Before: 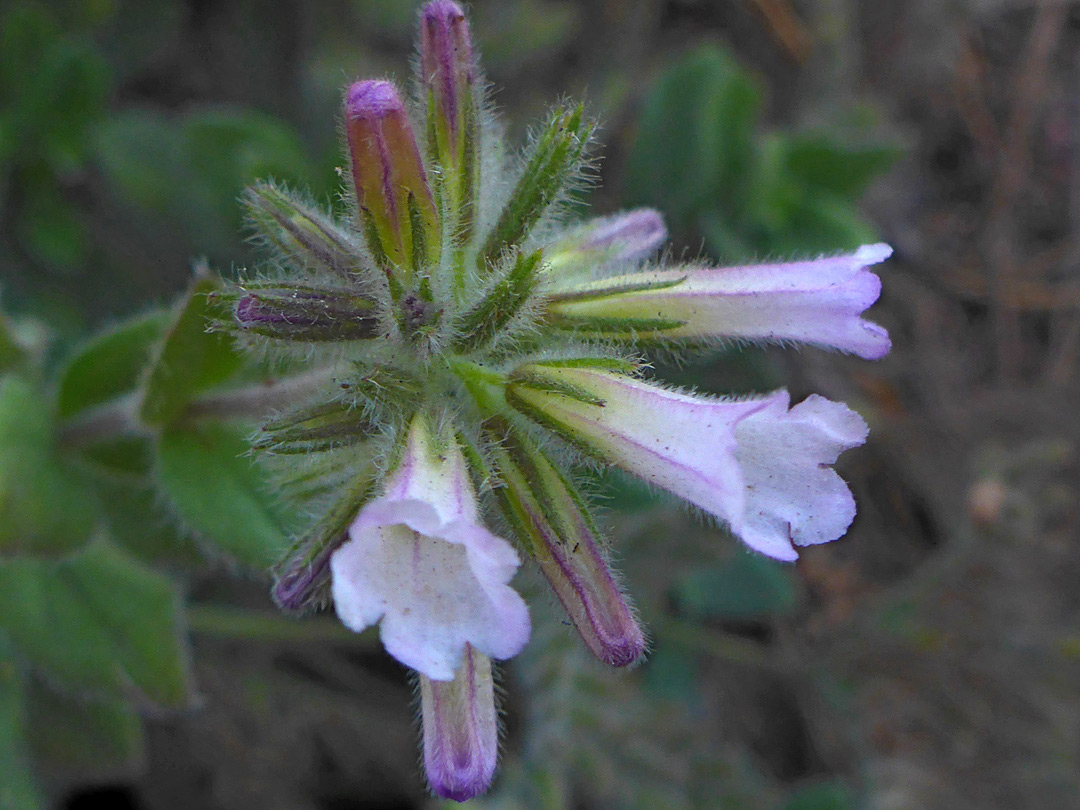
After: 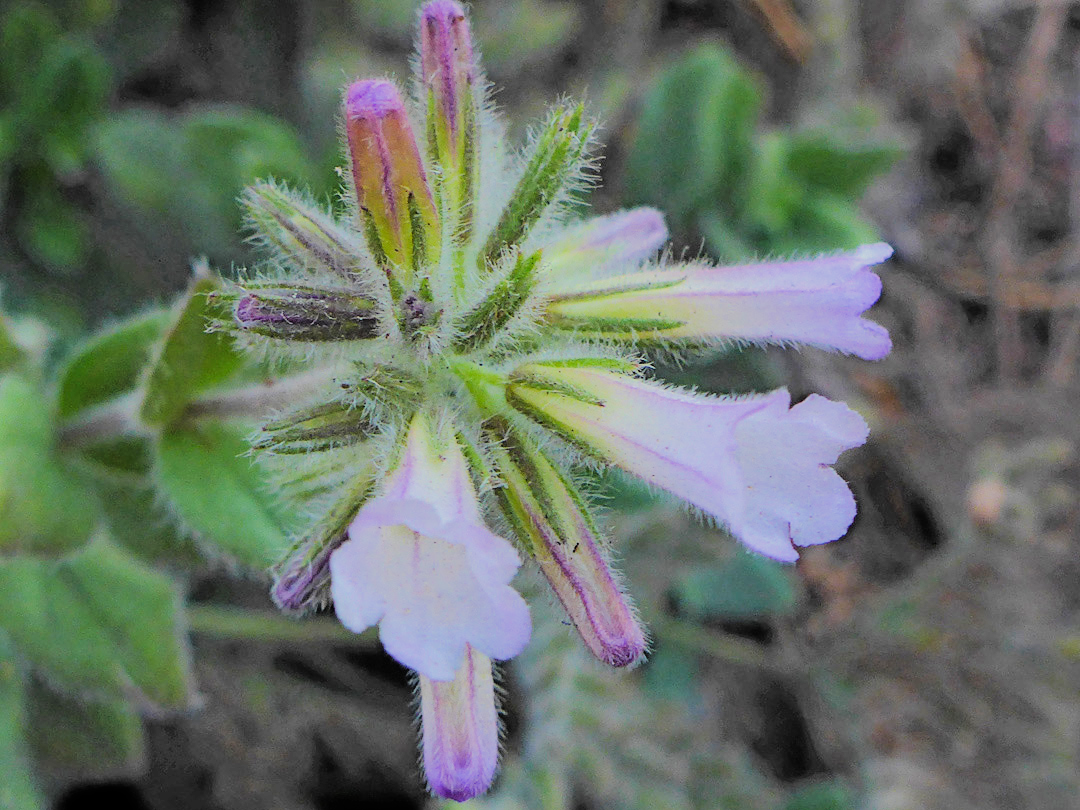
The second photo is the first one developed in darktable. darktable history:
tone equalizer: -7 EV 0.143 EV, -6 EV 0.614 EV, -5 EV 1.12 EV, -4 EV 1.31 EV, -3 EV 1.13 EV, -2 EV 0.6 EV, -1 EV 0.159 EV, edges refinement/feathering 500, mask exposure compensation -1.57 EV, preserve details no
filmic rgb: black relative exposure -7.65 EV, white relative exposure 4.56 EV, hardness 3.61, contrast 1.061
